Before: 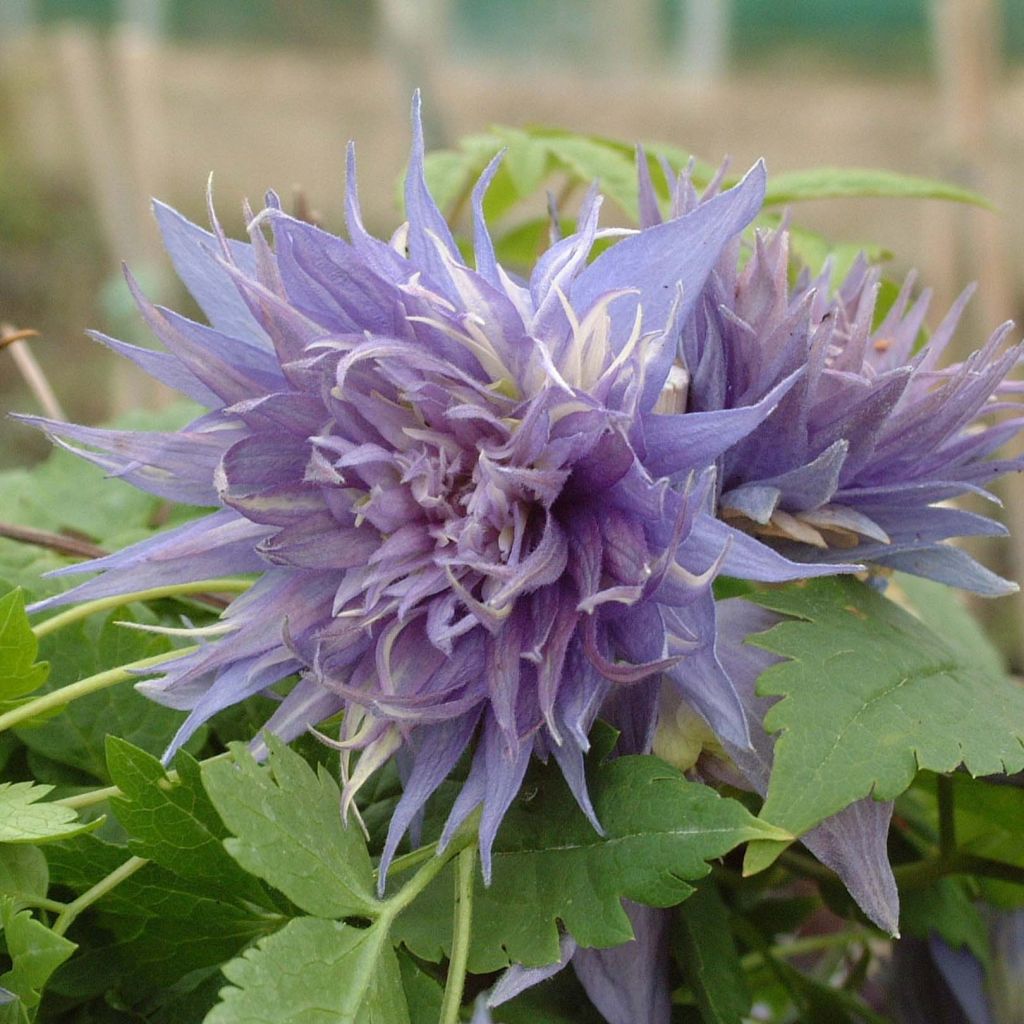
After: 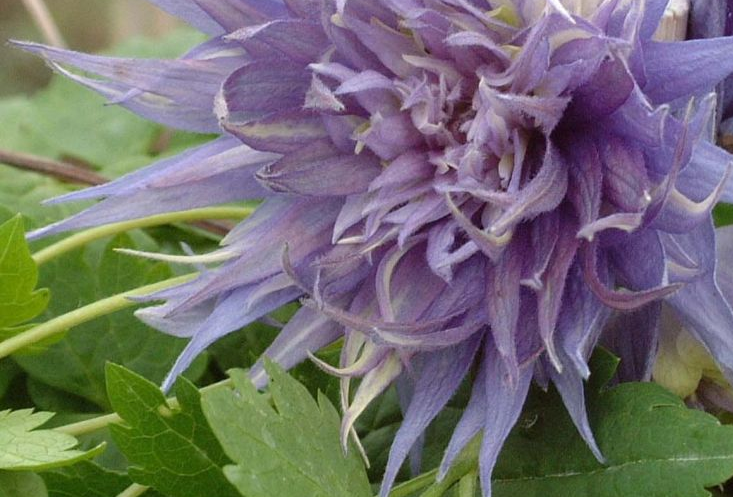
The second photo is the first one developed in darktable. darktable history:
crop: top 36.463%, right 28.397%, bottom 14.947%
